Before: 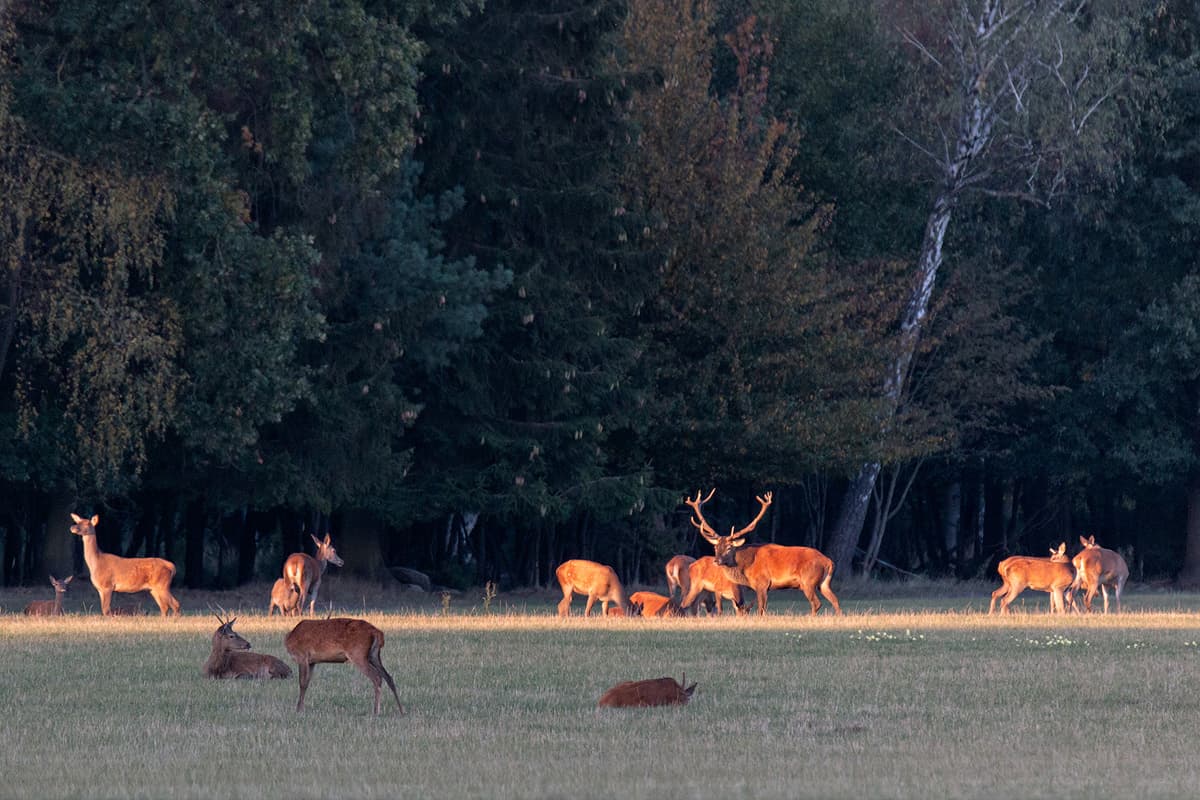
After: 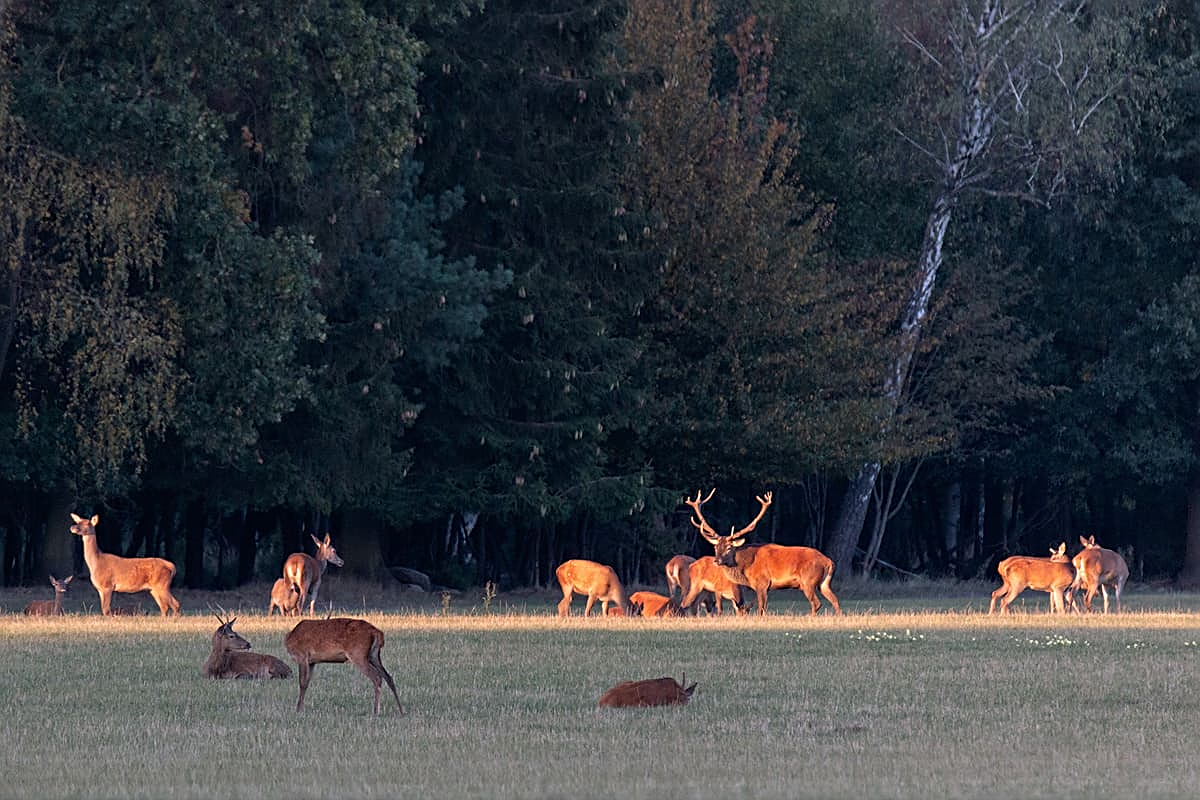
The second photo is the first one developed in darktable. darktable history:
sharpen: on, module defaults
color balance rgb: on, module defaults
